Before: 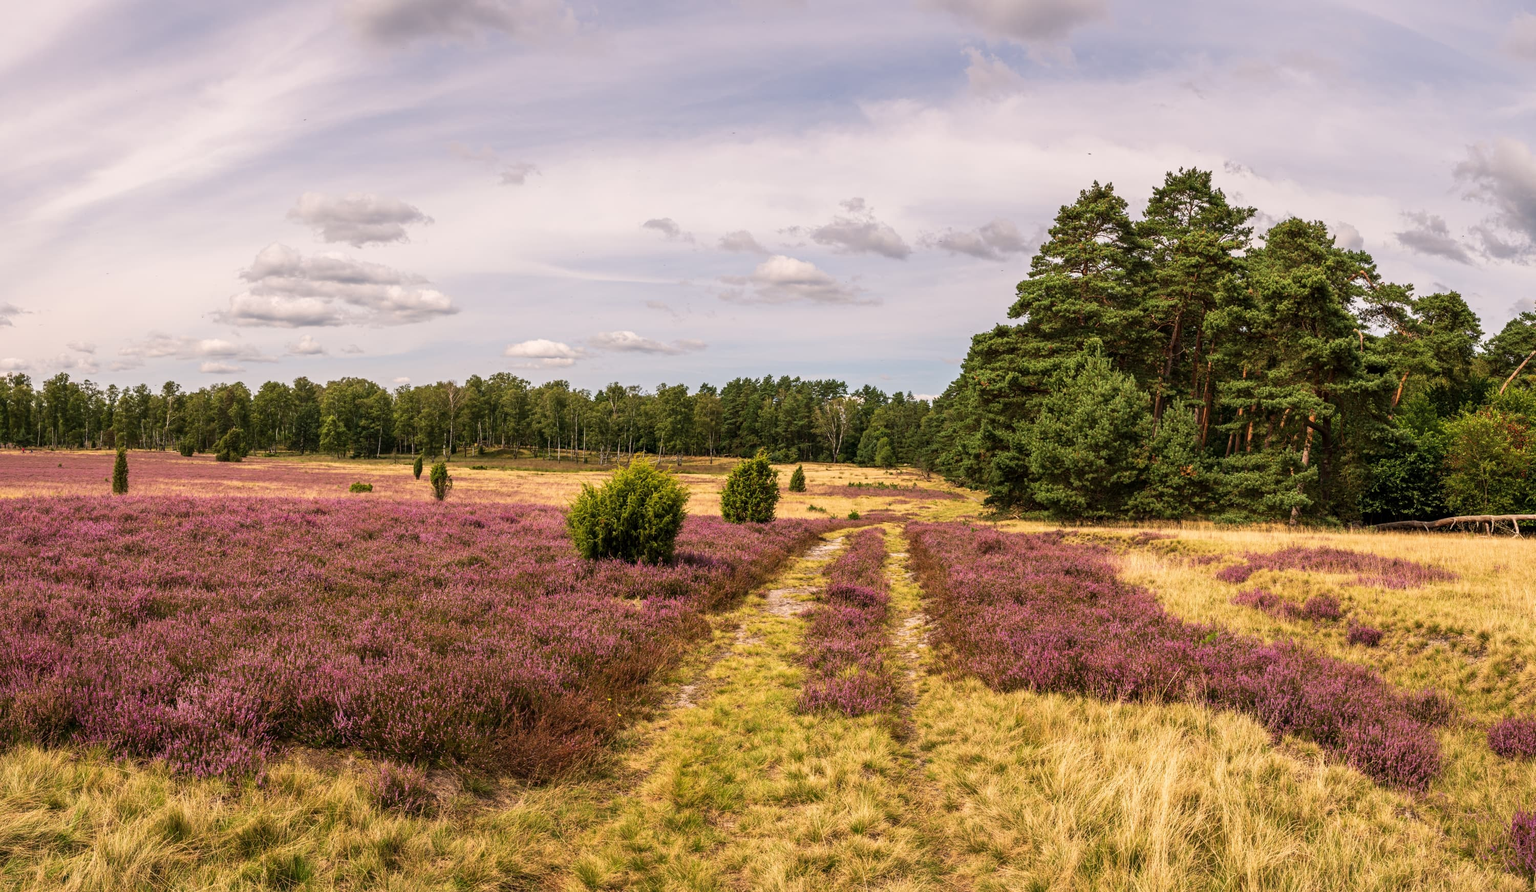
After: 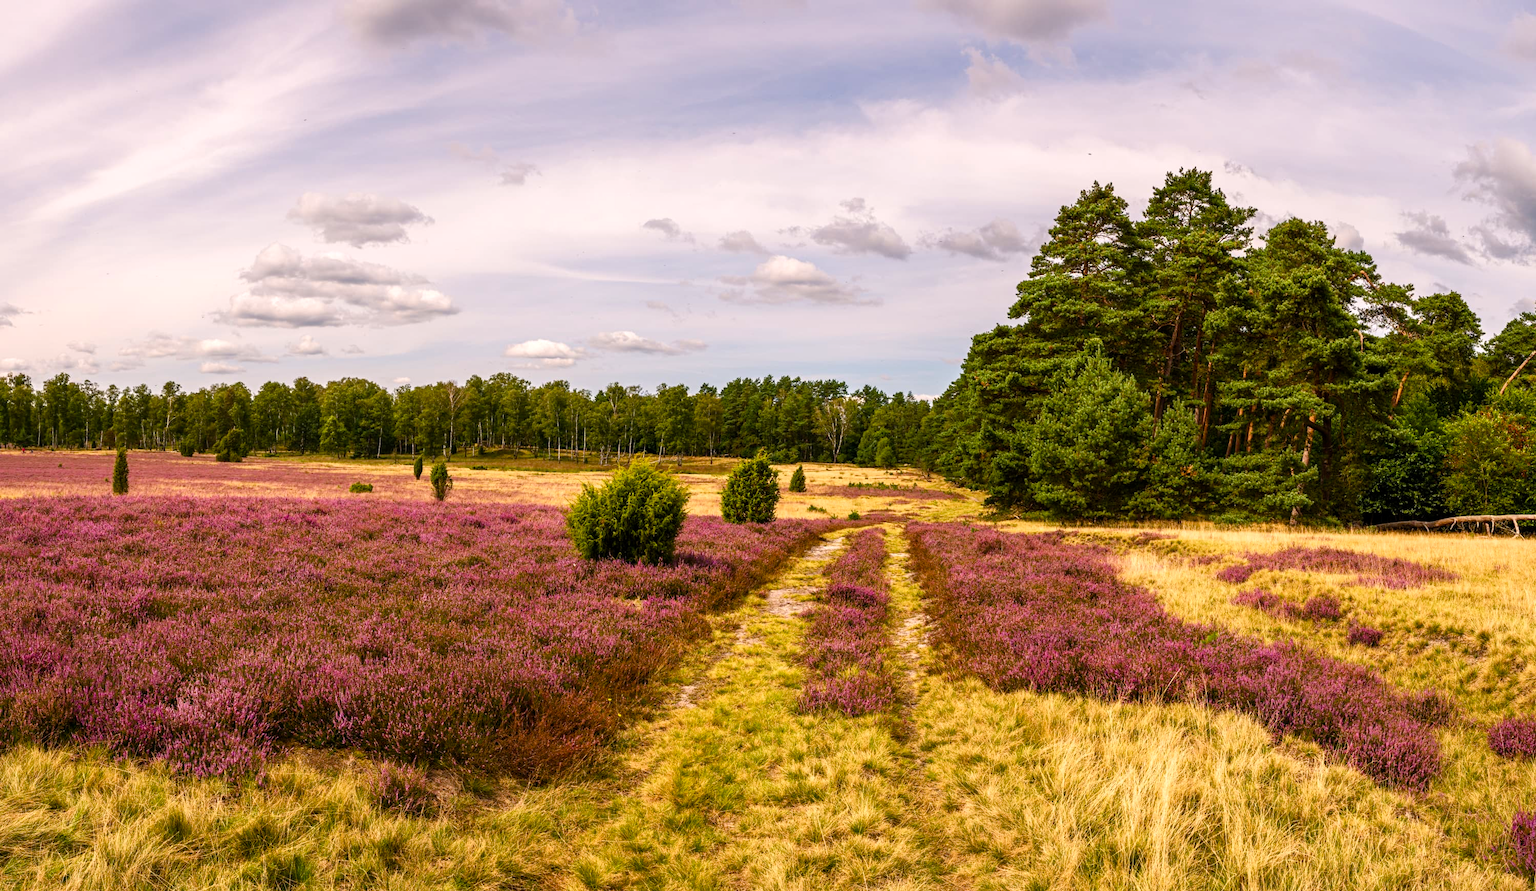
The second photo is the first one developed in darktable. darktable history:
color balance rgb: power › hue 207.84°, highlights gain › chroma 0.18%, highlights gain › hue 332.46°, perceptual saturation grading › global saturation 13.876%, perceptual saturation grading › highlights -25.481%, perceptual saturation grading › shadows 29.307%, global vibrance 35.708%, contrast 9.355%
